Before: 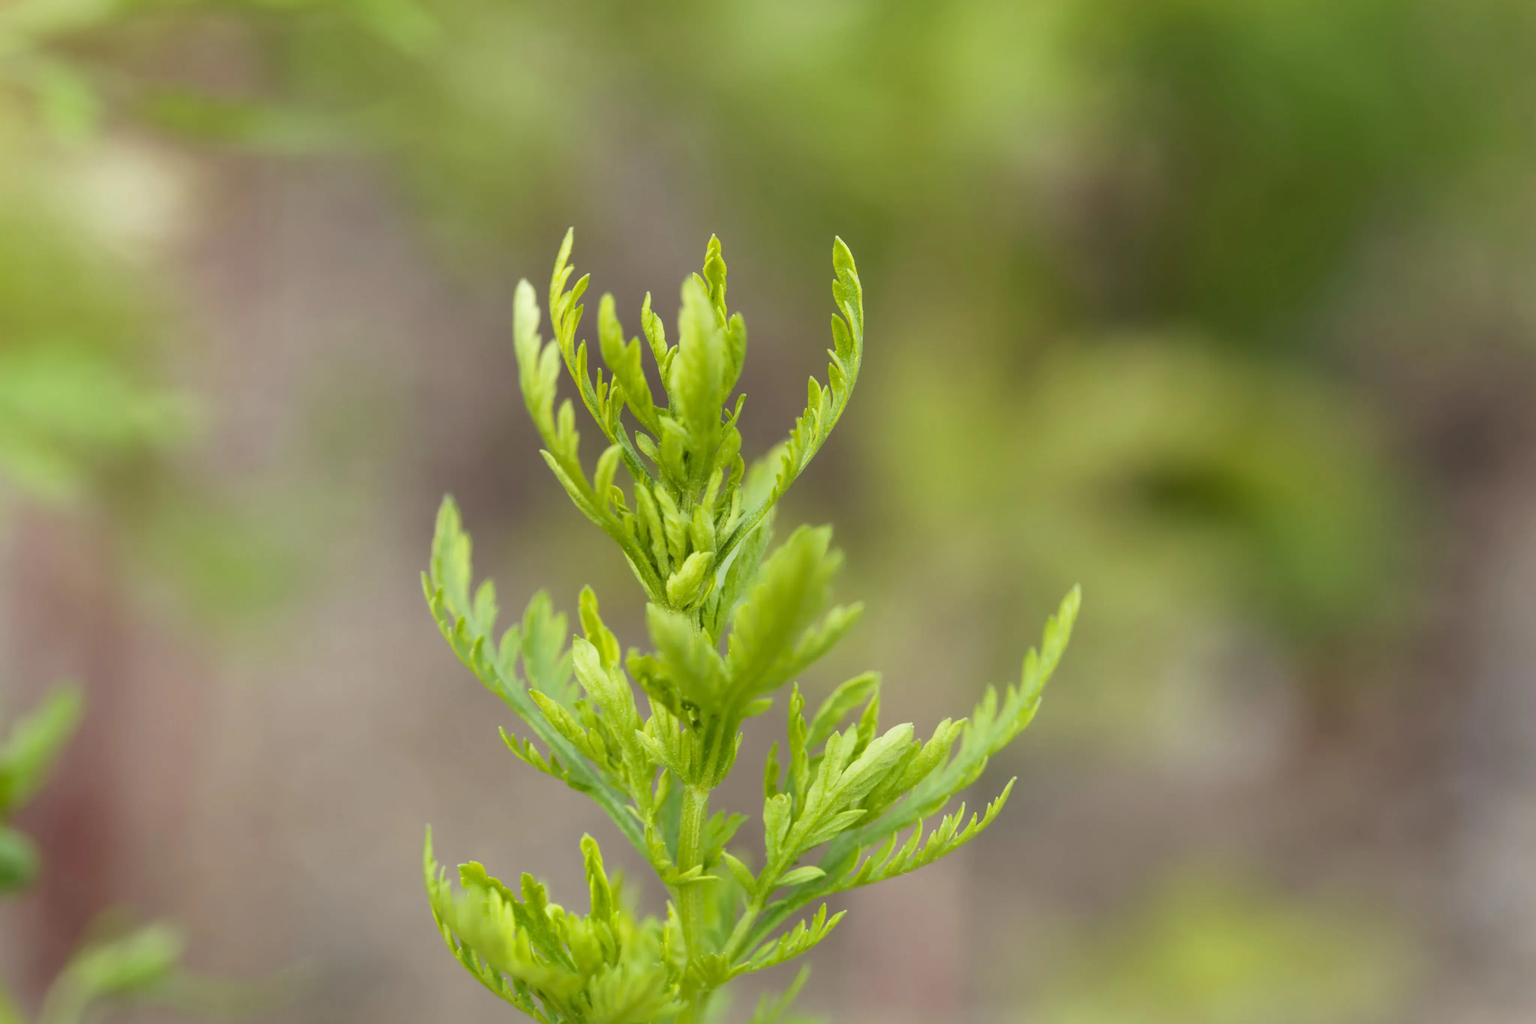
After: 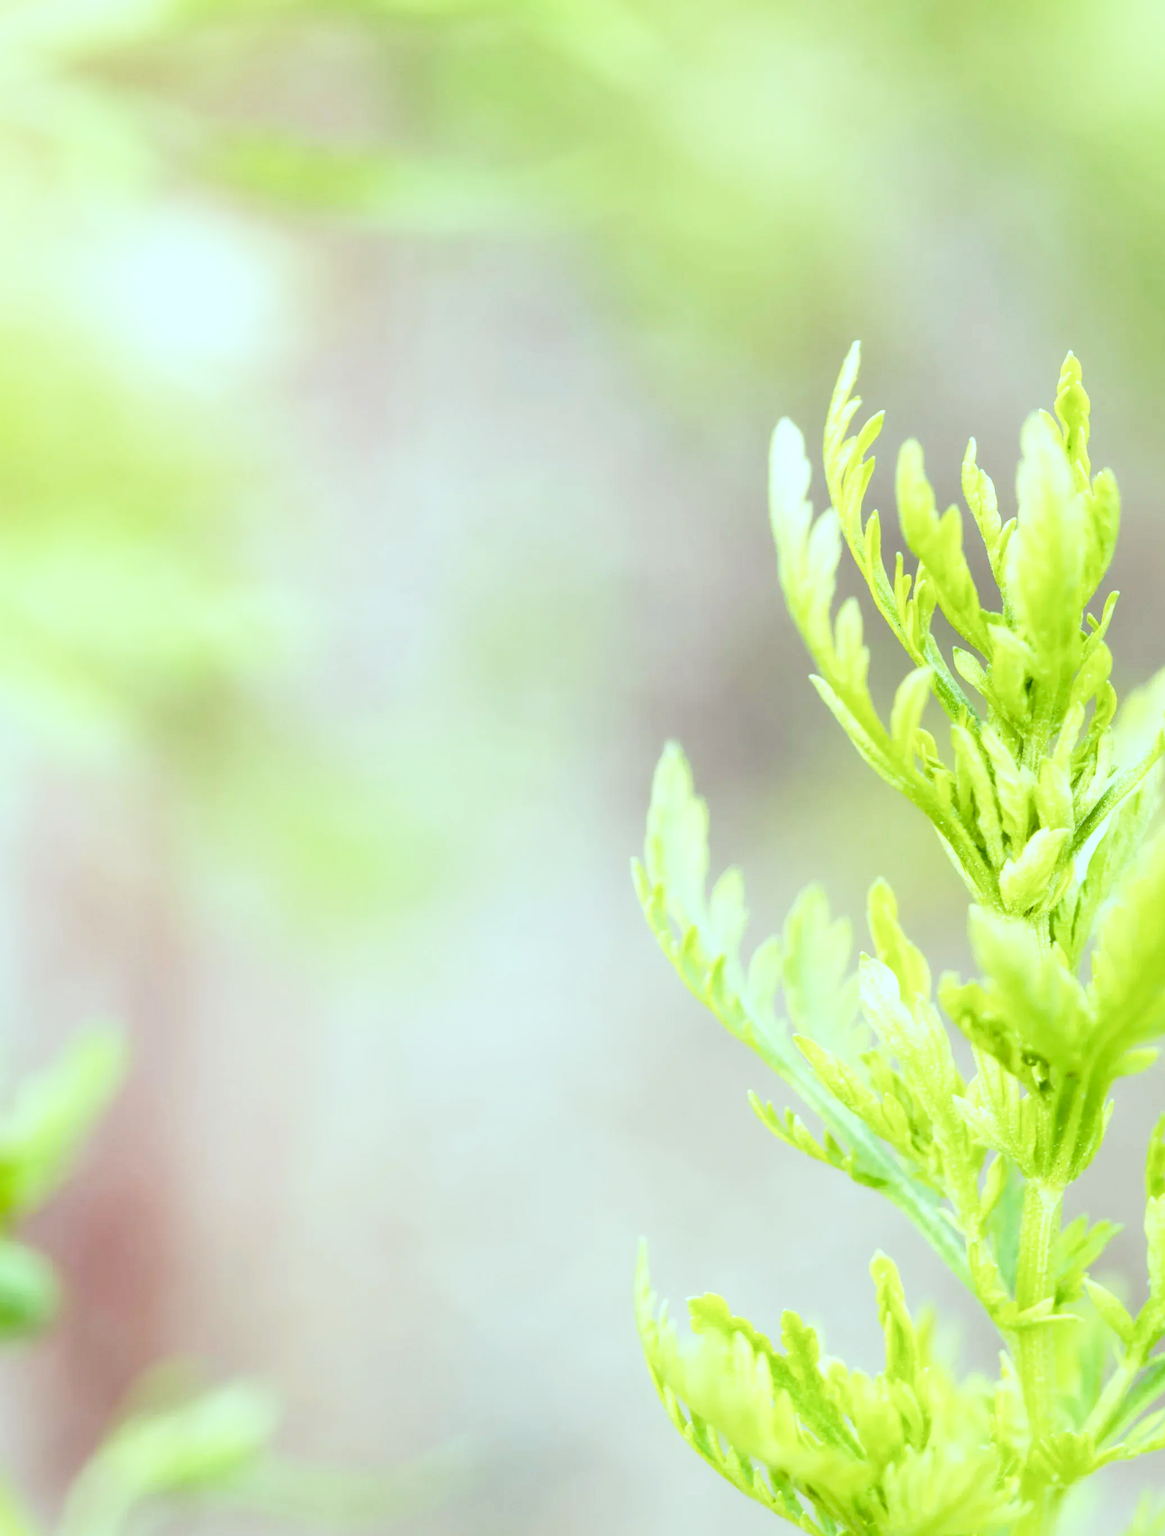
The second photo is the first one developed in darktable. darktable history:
exposure: exposure 0.703 EV, compensate exposure bias true, compensate highlight preservation false
crop and rotate: left 0.027%, top 0%, right 49.377%
base curve: curves: ch0 [(0, 0) (0.028, 0.03) (0.121, 0.232) (0.46, 0.748) (0.859, 0.968) (1, 1)], preserve colors none
haze removal: strength -0.041, compatibility mode true, adaptive false
color correction: highlights a* -9.89, highlights b* -9.89
